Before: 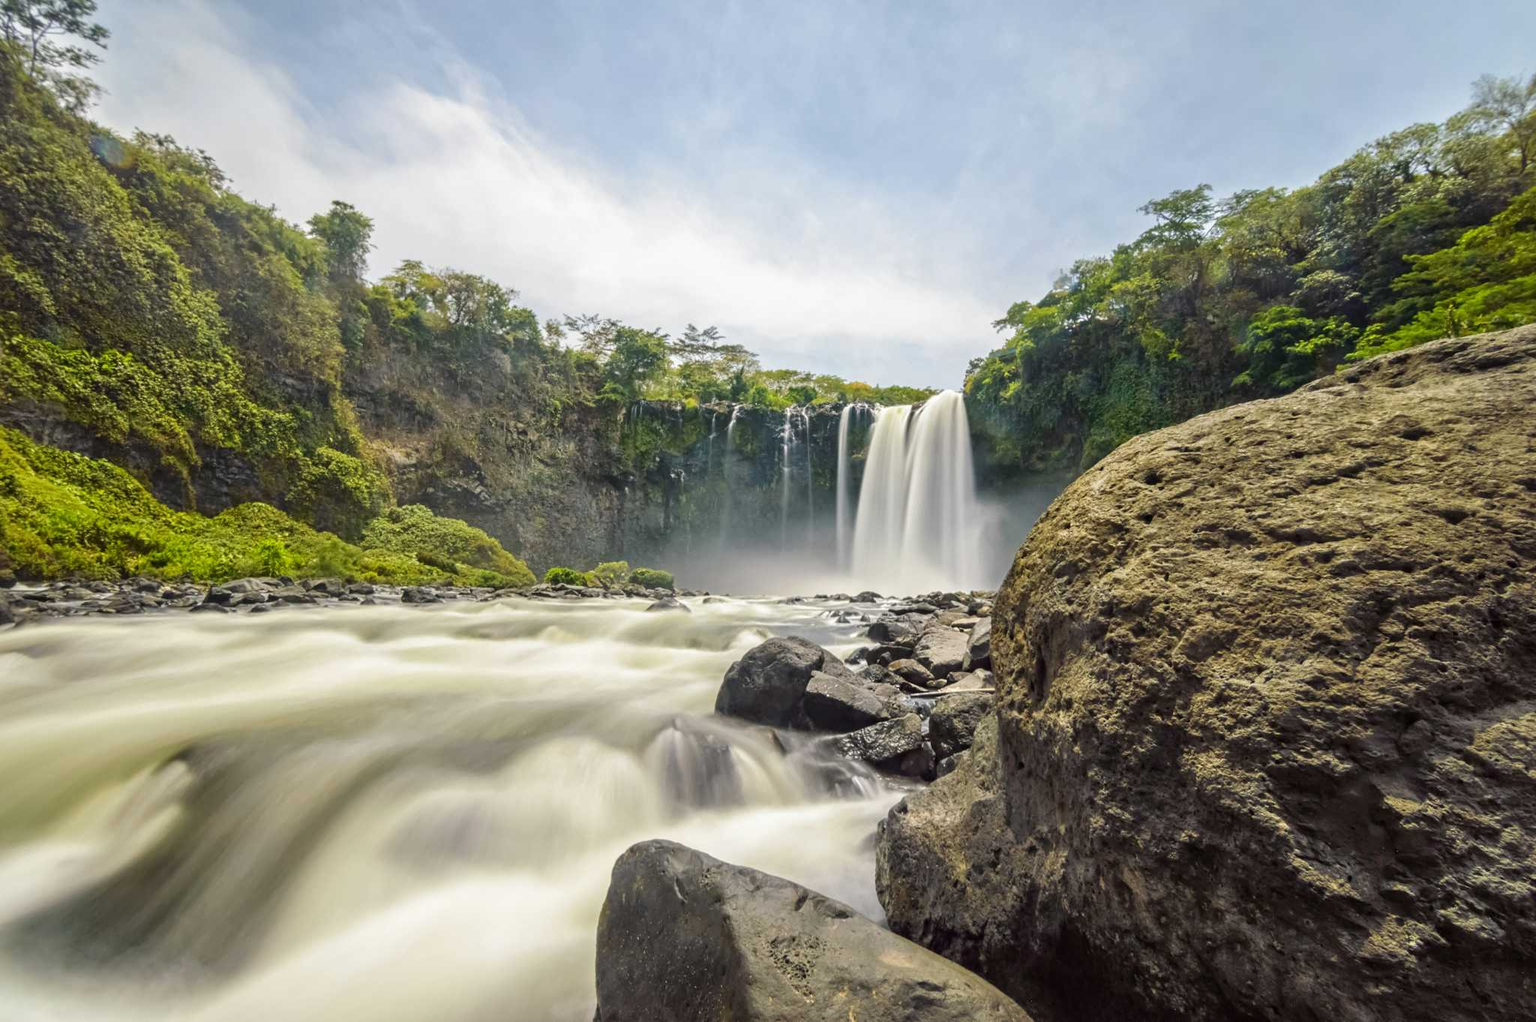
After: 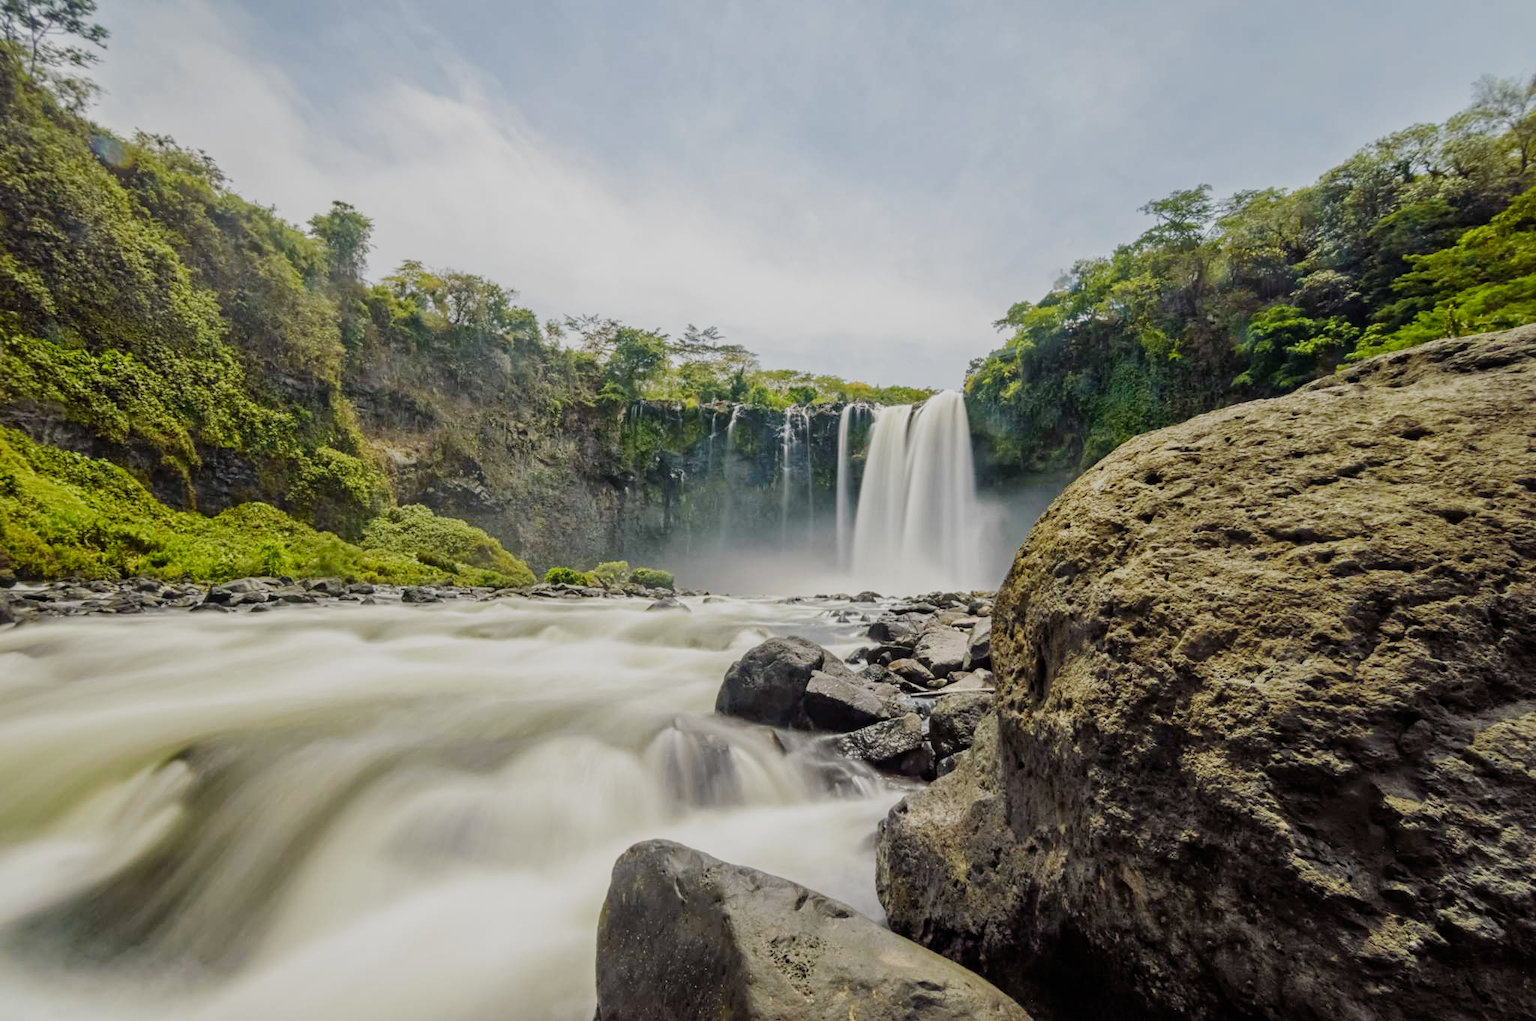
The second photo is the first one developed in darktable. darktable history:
filmic rgb: black relative exposure -8.42 EV, white relative exposure 4.66 EV, hardness 3.81, add noise in highlights 0.001, preserve chrominance no, color science v3 (2019), use custom middle-gray values true, contrast in highlights soft
